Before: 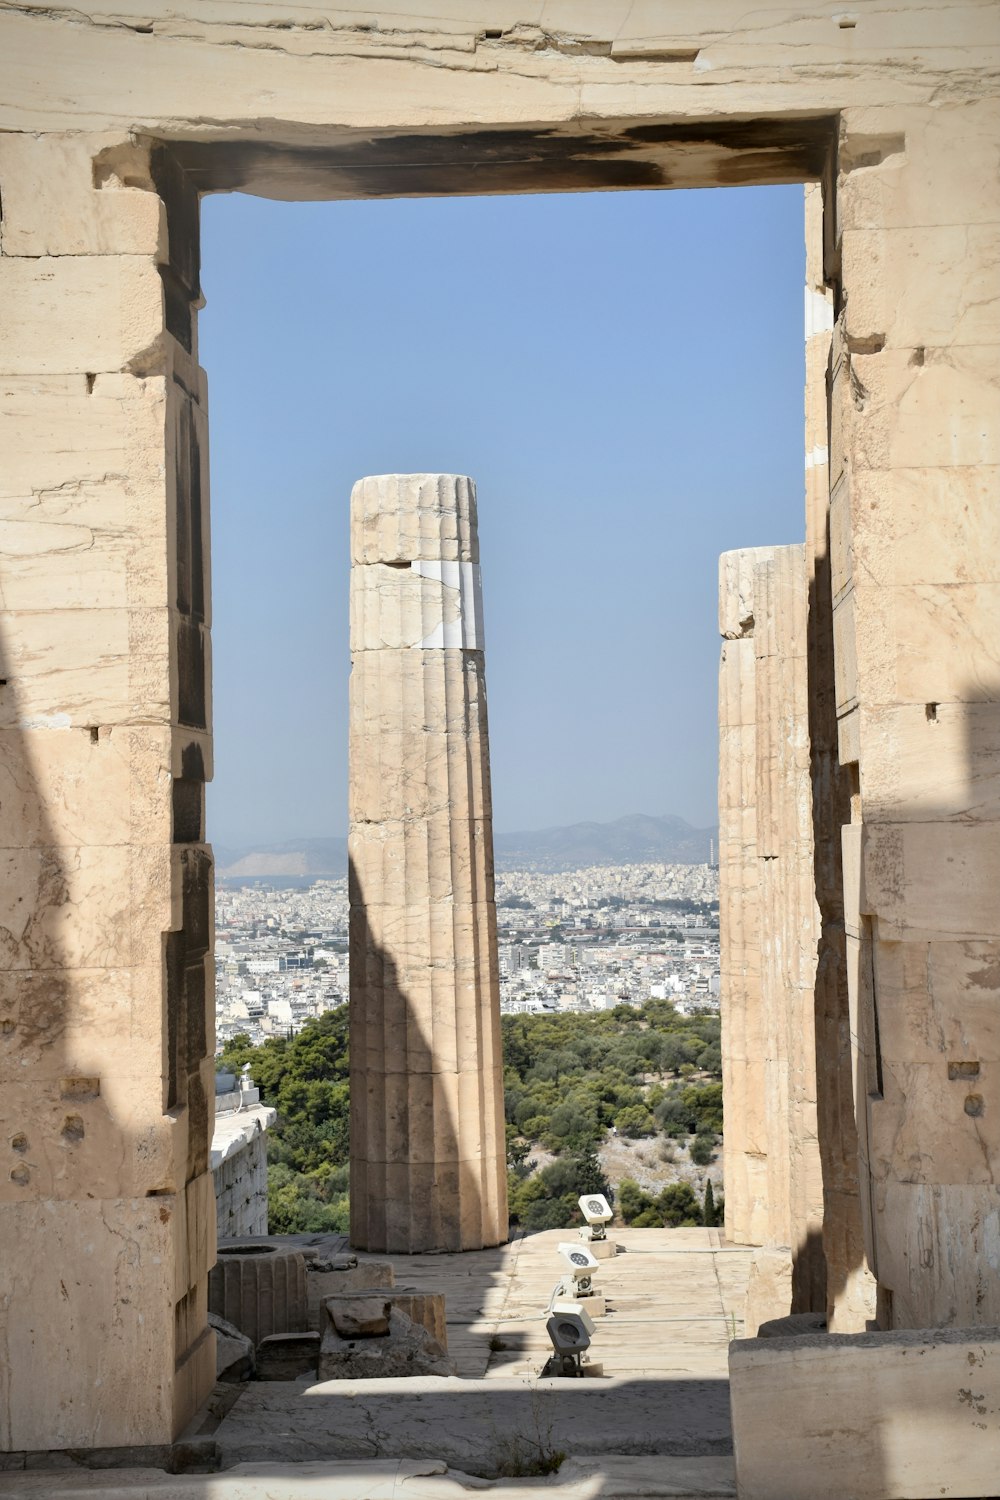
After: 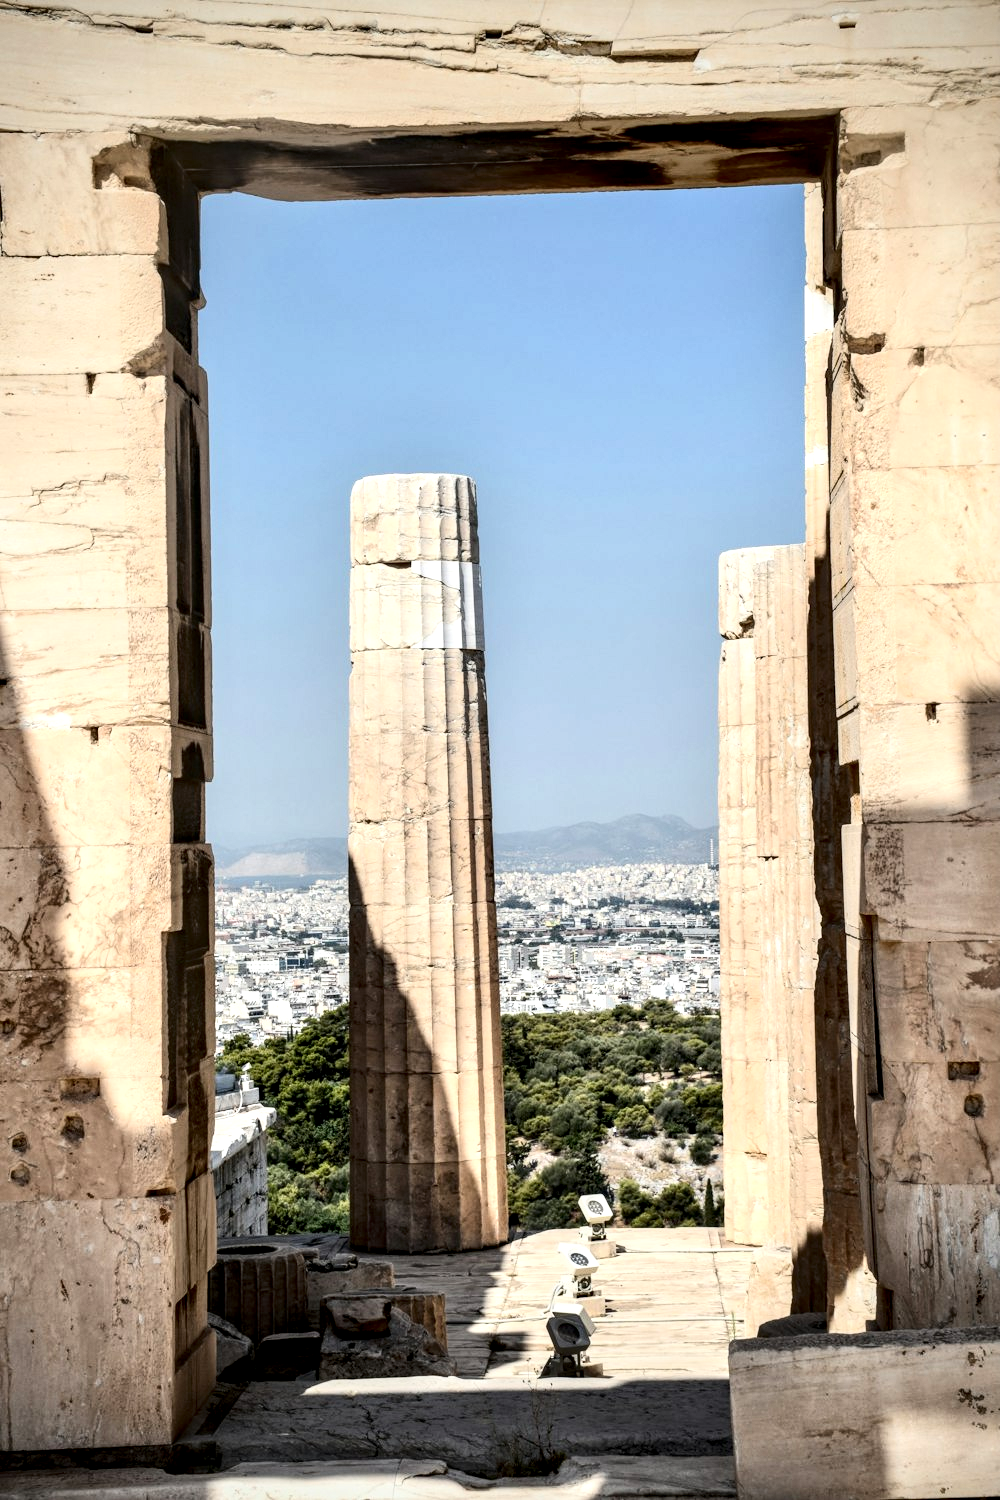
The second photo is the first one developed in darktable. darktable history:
local contrast: highlights 60%, shadows 60%, detail 160%
contrast brightness saturation: contrast 0.28
